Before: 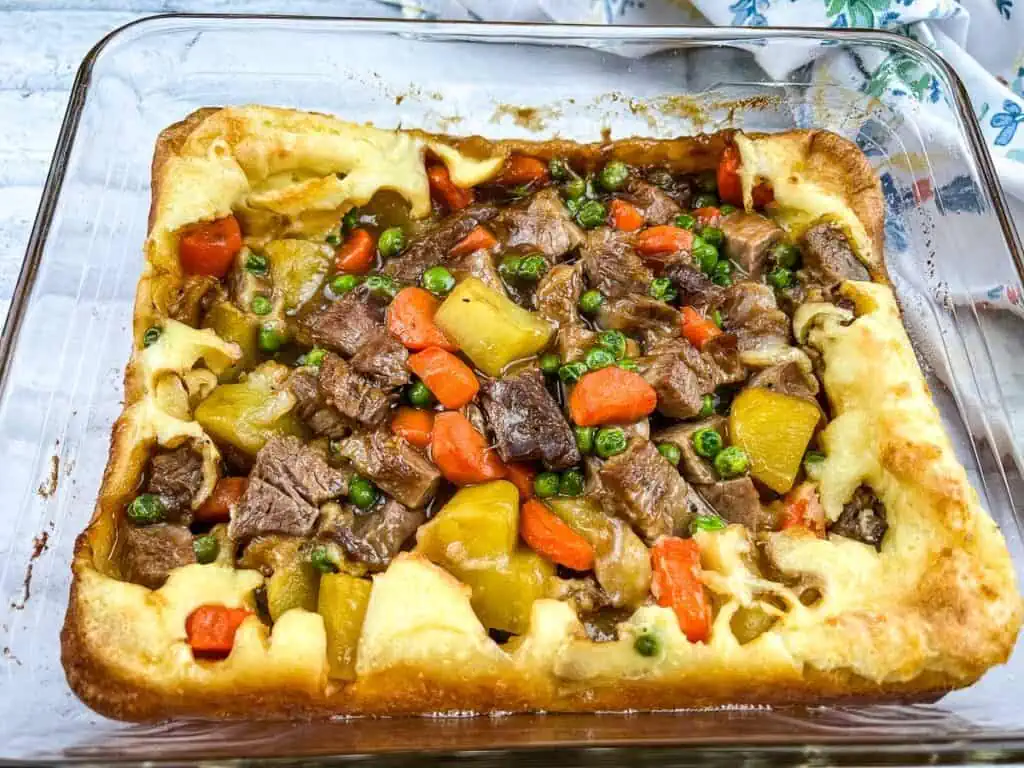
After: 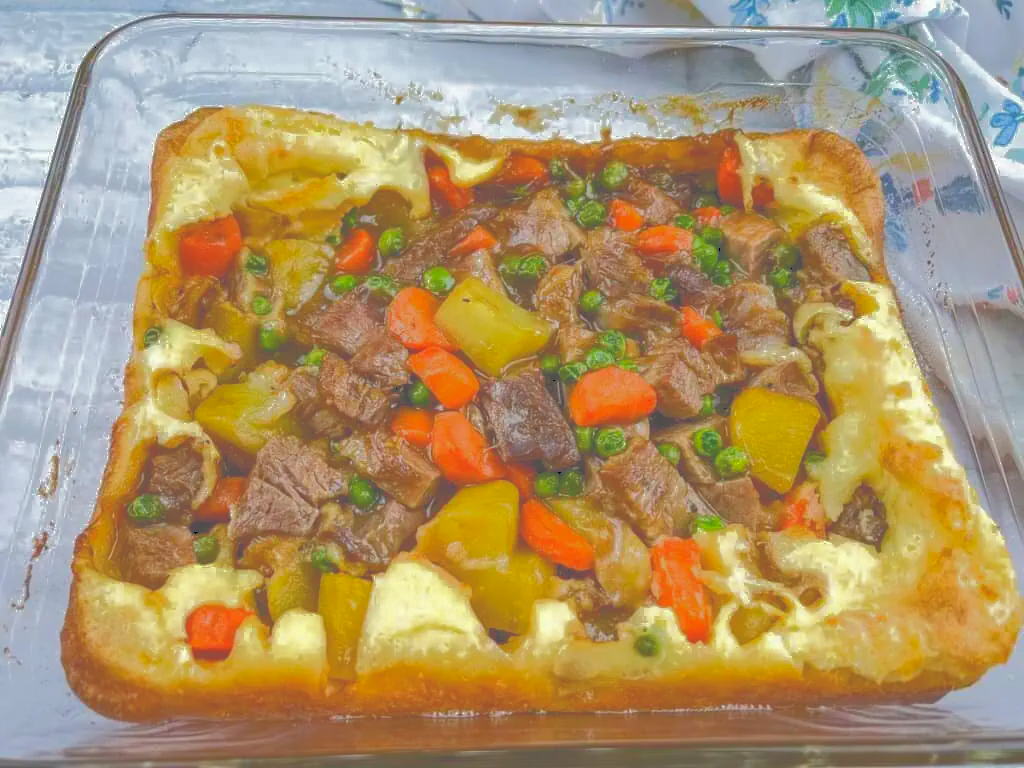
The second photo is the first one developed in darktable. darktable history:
tone curve: curves: ch0 [(0, 0) (0.003, 0.322) (0.011, 0.327) (0.025, 0.345) (0.044, 0.365) (0.069, 0.378) (0.1, 0.391) (0.136, 0.403) (0.177, 0.412) (0.224, 0.429) (0.277, 0.448) (0.335, 0.474) (0.399, 0.503) (0.468, 0.537) (0.543, 0.57) (0.623, 0.61) (0.709, 0.653) (0.801, 0.699) (0.898, 0.75) (1, 1)], color space Lab, independent channels, preserve colors none
